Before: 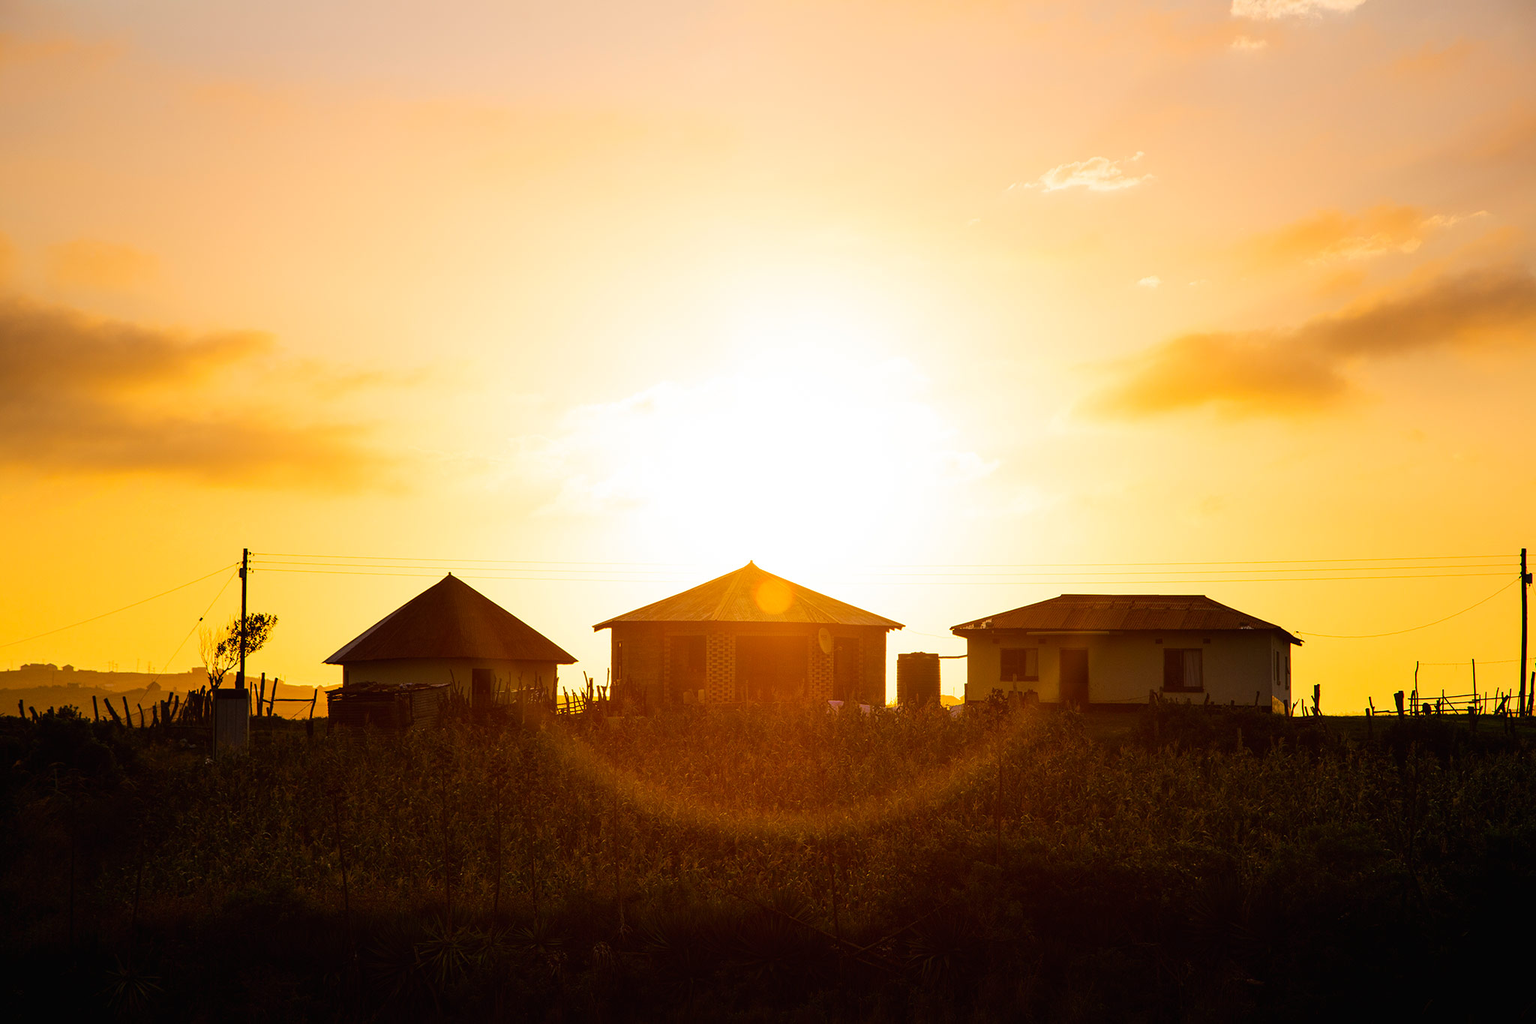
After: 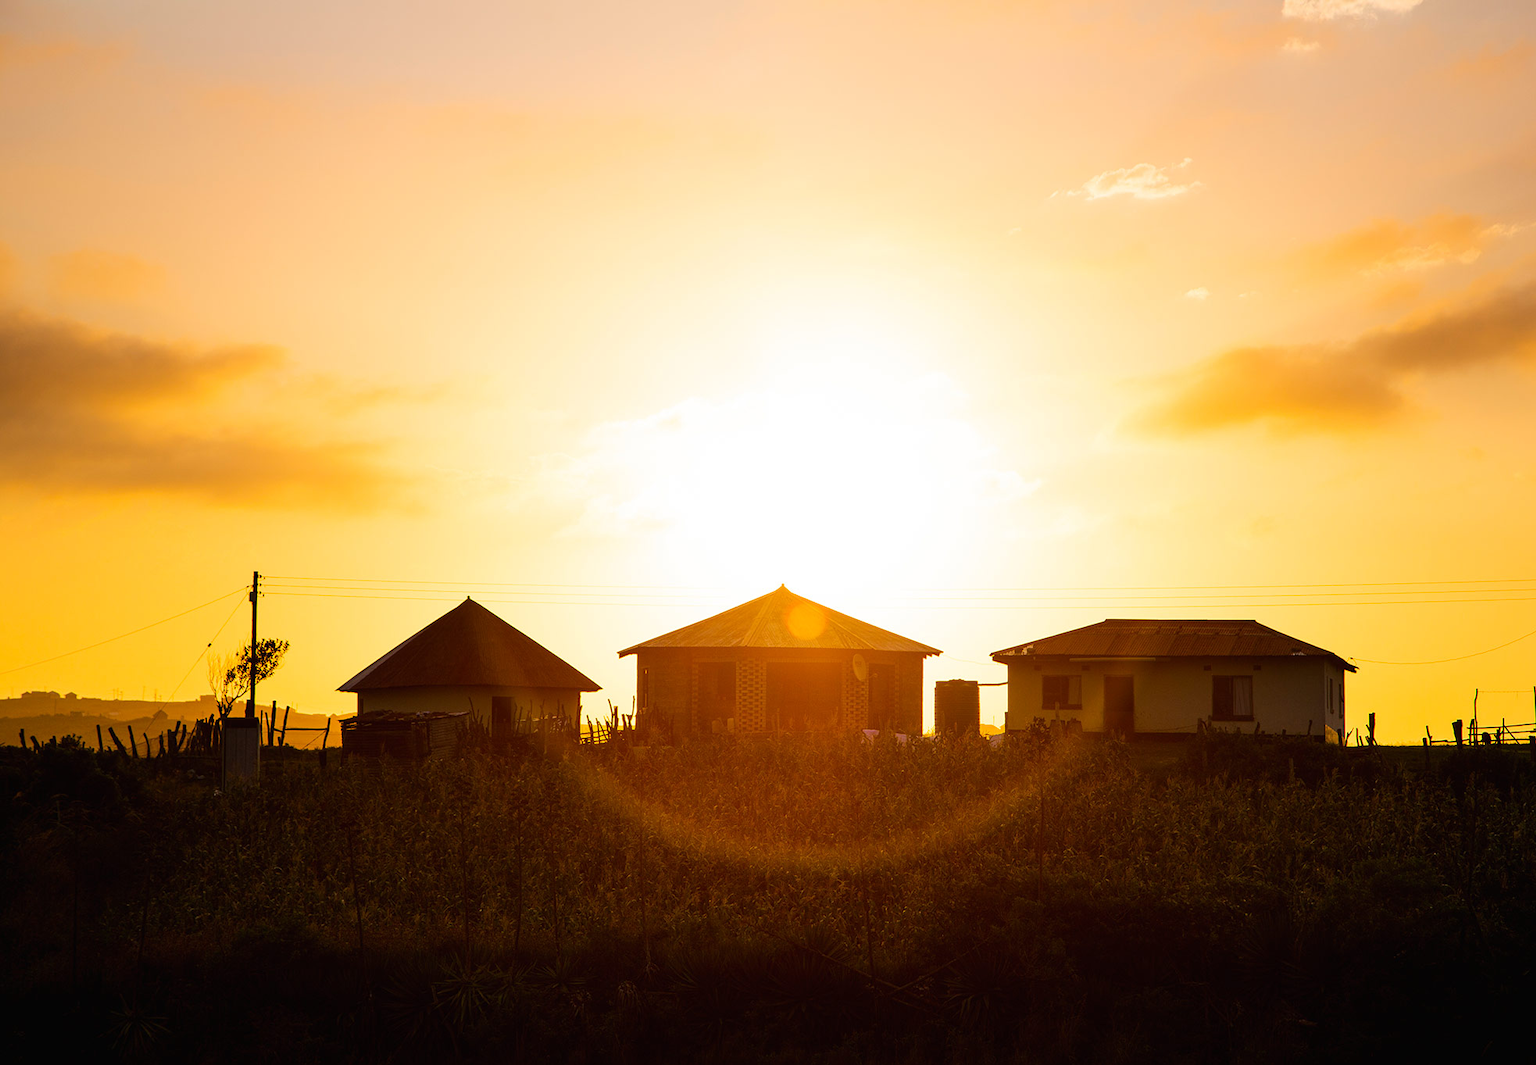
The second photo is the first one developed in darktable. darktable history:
crop: right 3.957%, bottom 0.045%
